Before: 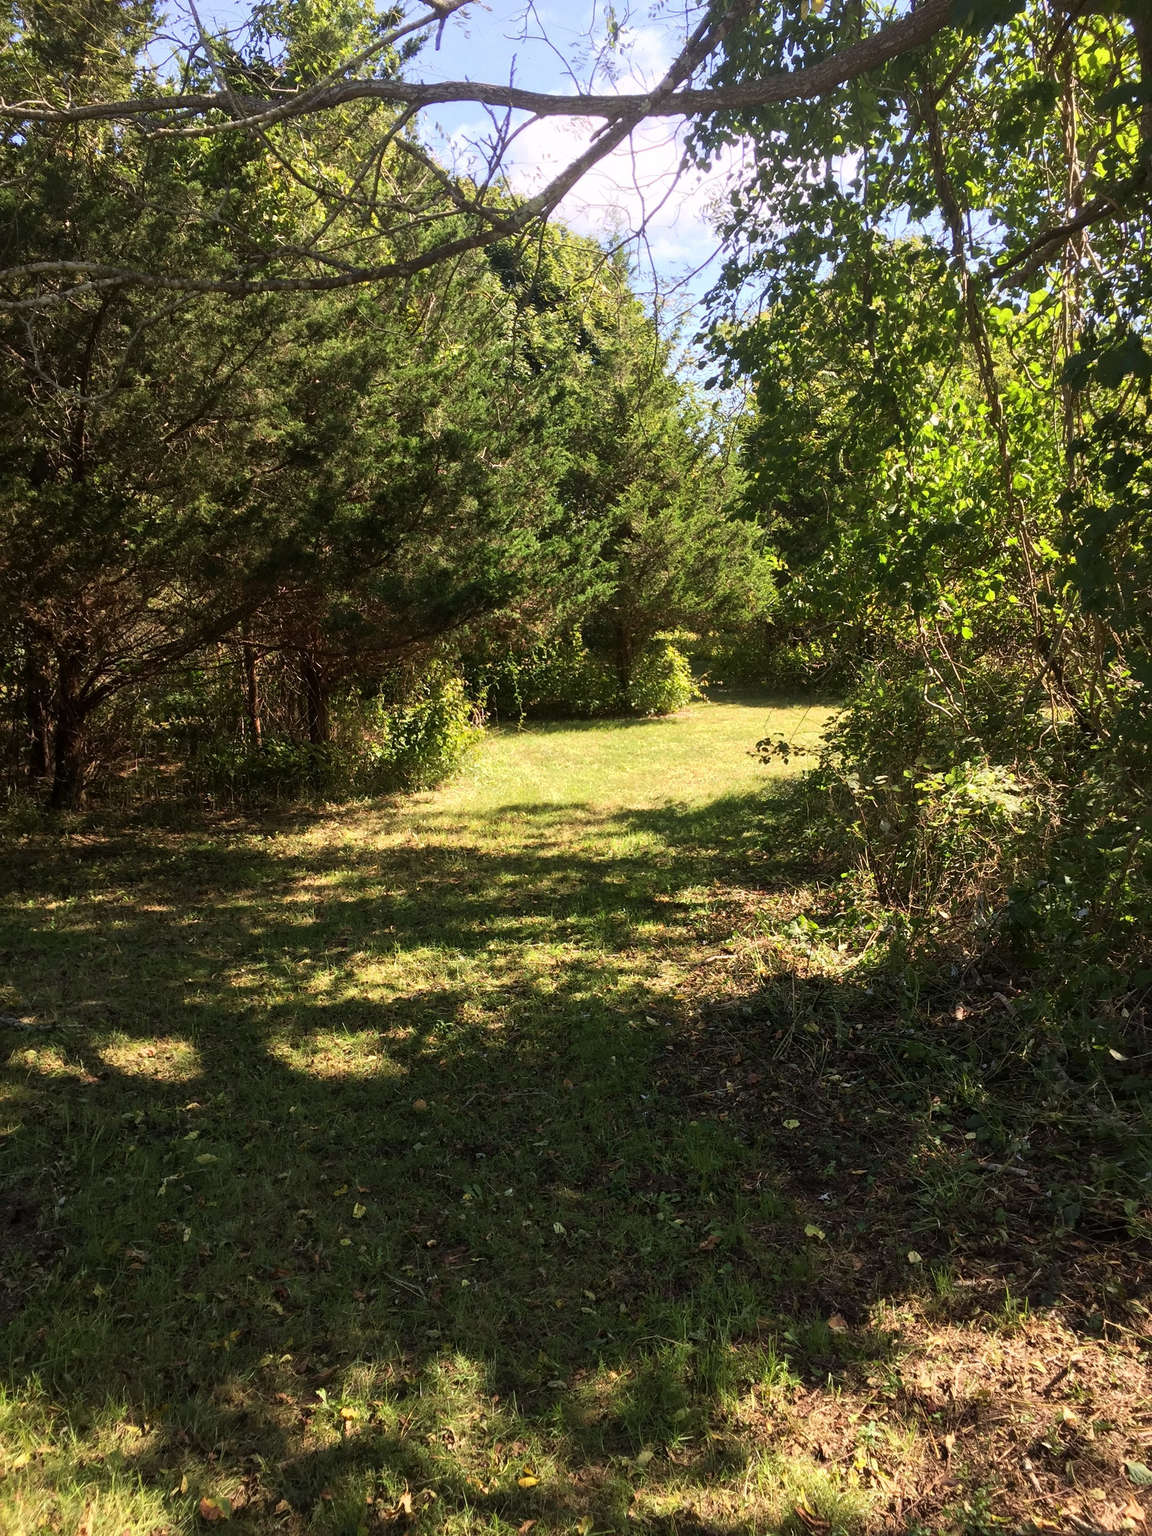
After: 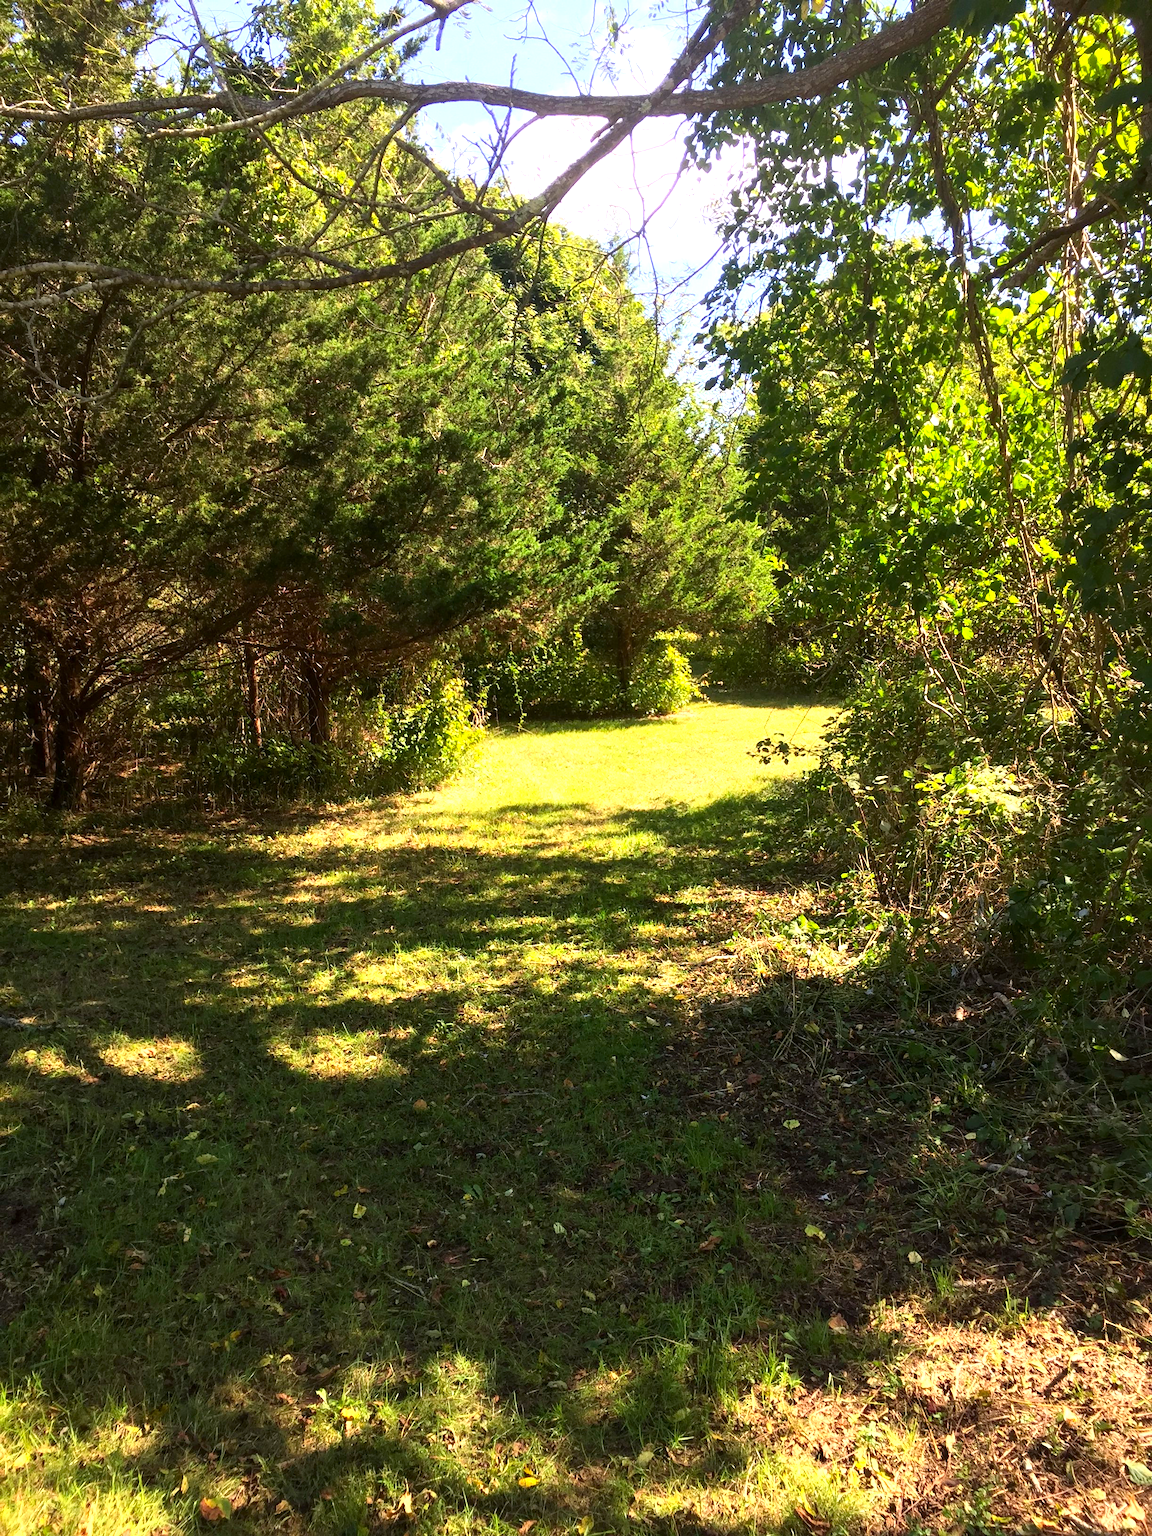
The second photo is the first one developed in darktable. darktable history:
exposure: exposure 0.6 EV, compensate highlight preservation false
contrast brightness saturation: contrast 0.09, saturation 0.28
